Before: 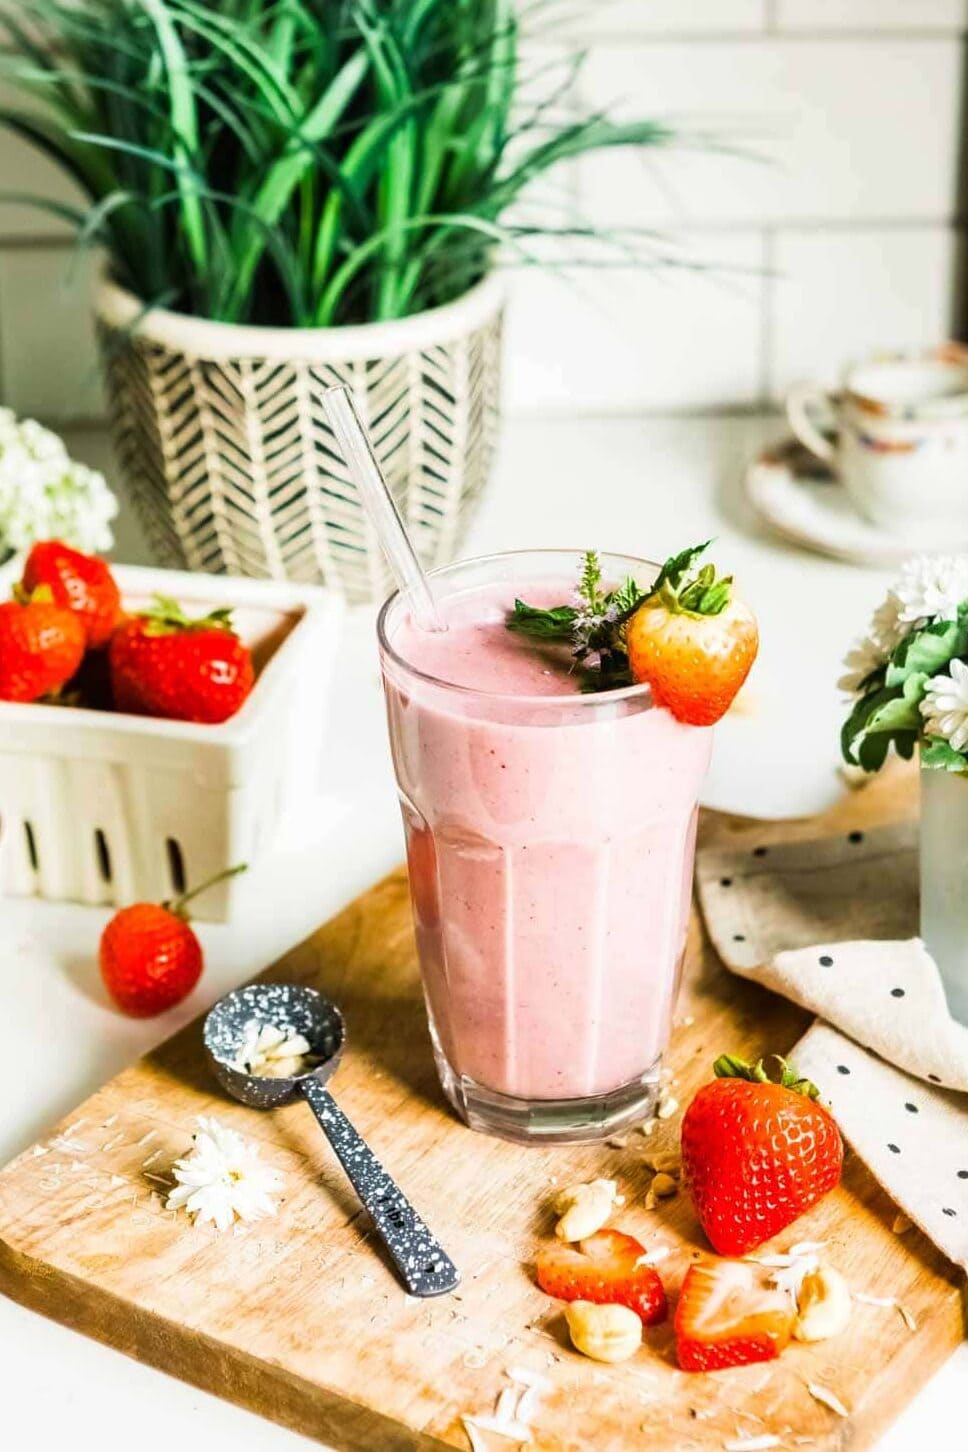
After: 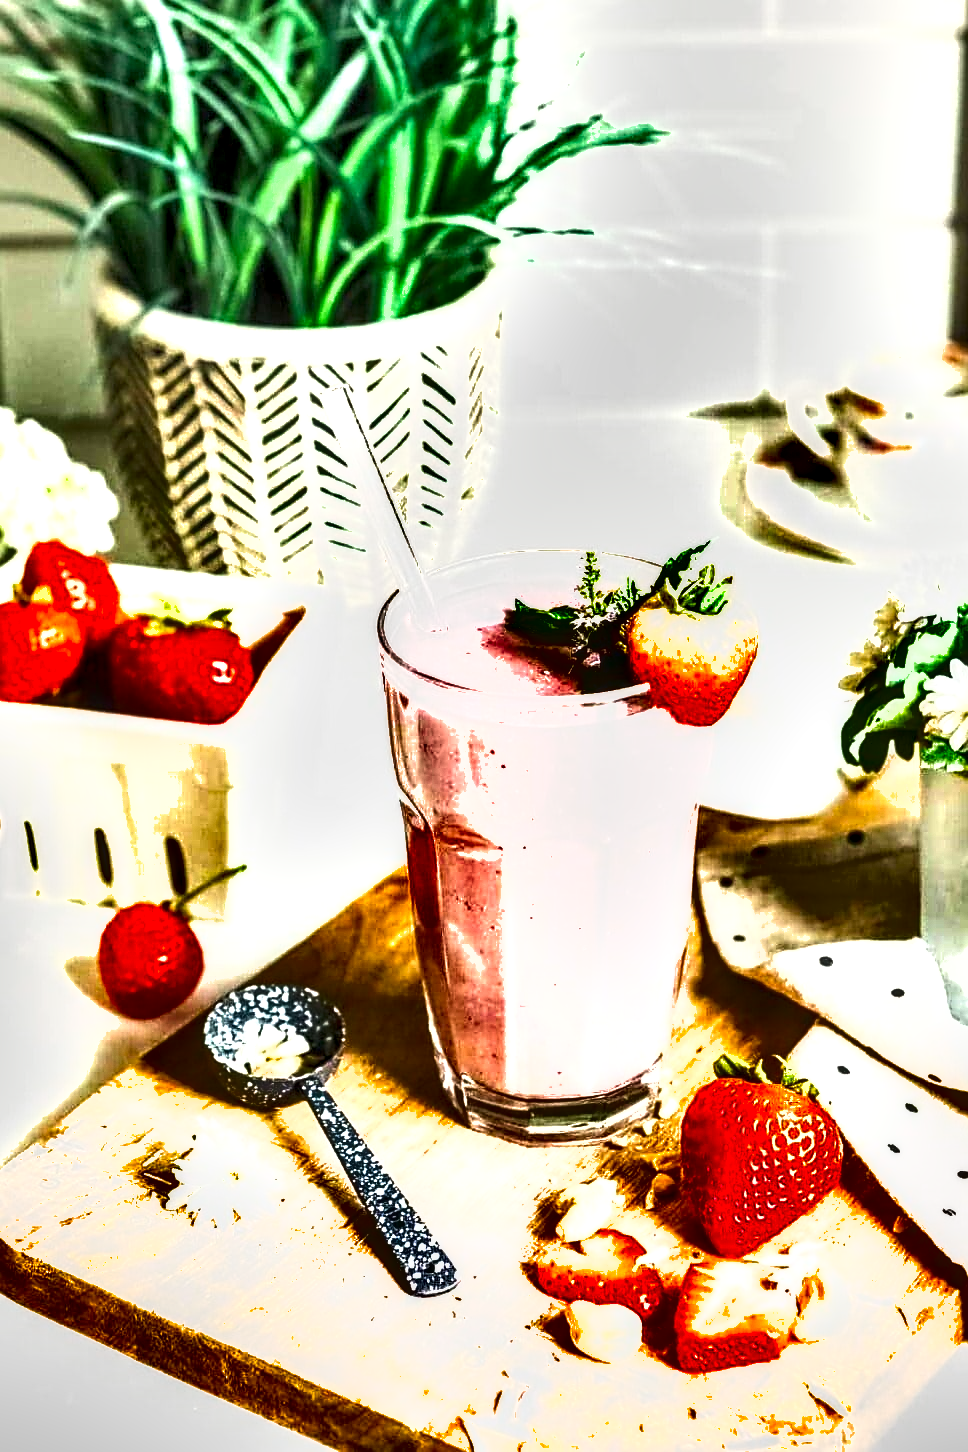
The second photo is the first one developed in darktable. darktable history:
exposure: exposure 1 EV, compensate highlight preservation false
local contrast: detail 150%
sharpen: on, module defaults
shadows and highlights: radius 106.36, shadows 23.53, highlights -57.65, low approximation 0.01, soften with gaussian
